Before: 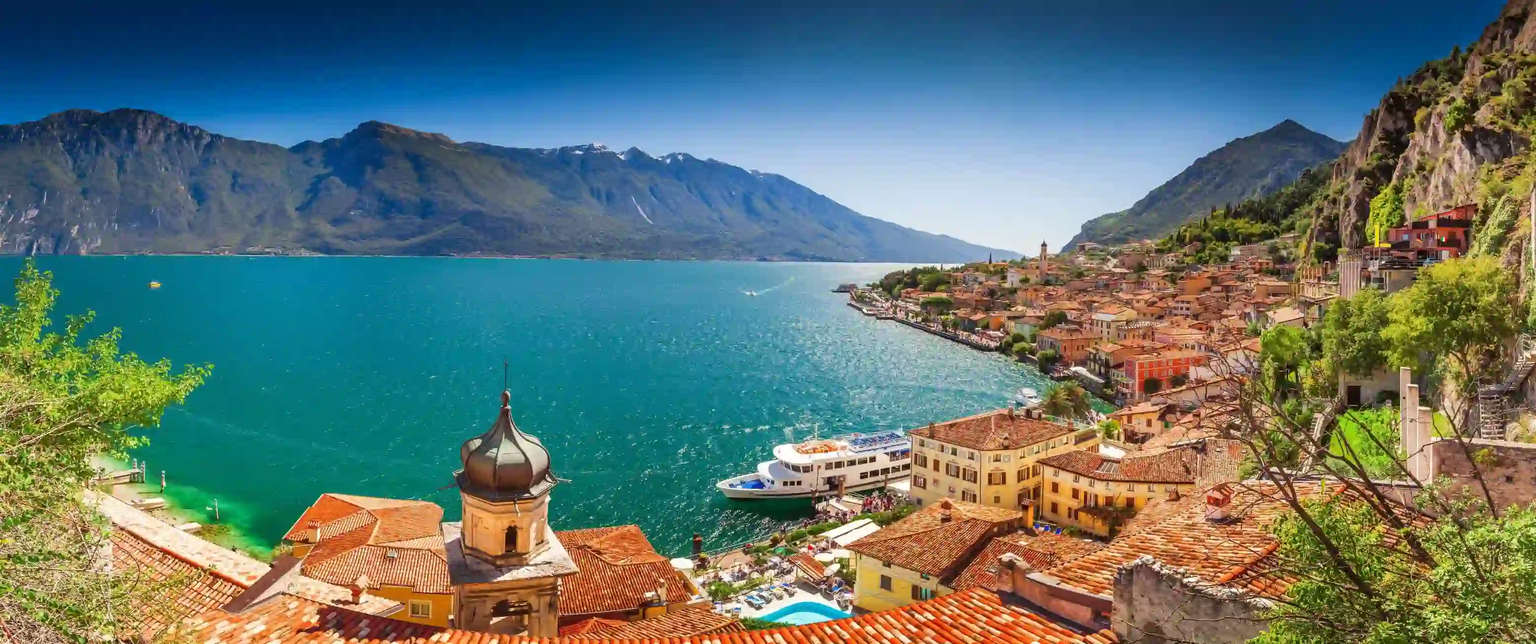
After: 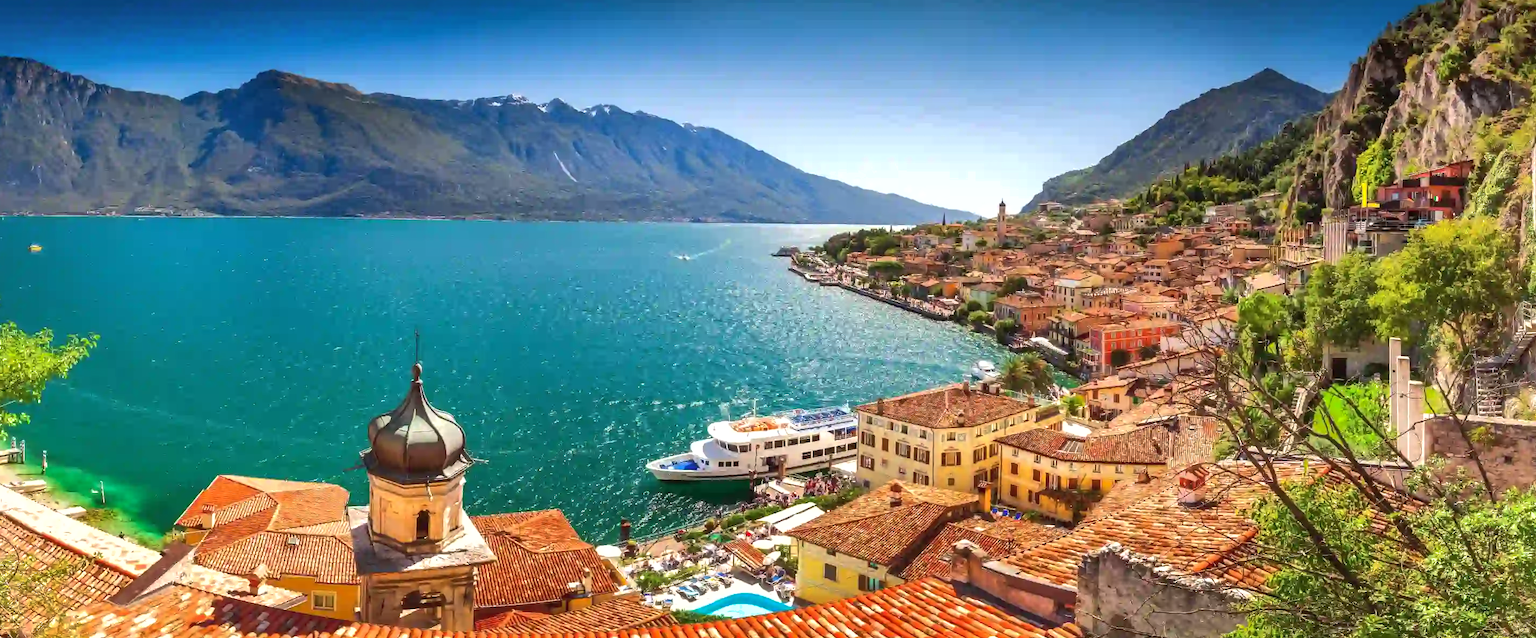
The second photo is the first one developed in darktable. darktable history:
crop and rotate: left 8.026%, top 8.82%
shadows and highlights: on, module defaults
tone equalizer: -8 EV -0.38 EV, -7 EV -0.41 EV, -6 EV -0.303 EV, -5 EV -0.208 EV, -3 EV 0.192 EV, -2 EV 0.352 EV, -1 EV 0.407 EV, +0 EV 0.427 EV, edges refinement/feathering 500, mask exposure compensation -1.57 EV, preserve details no
